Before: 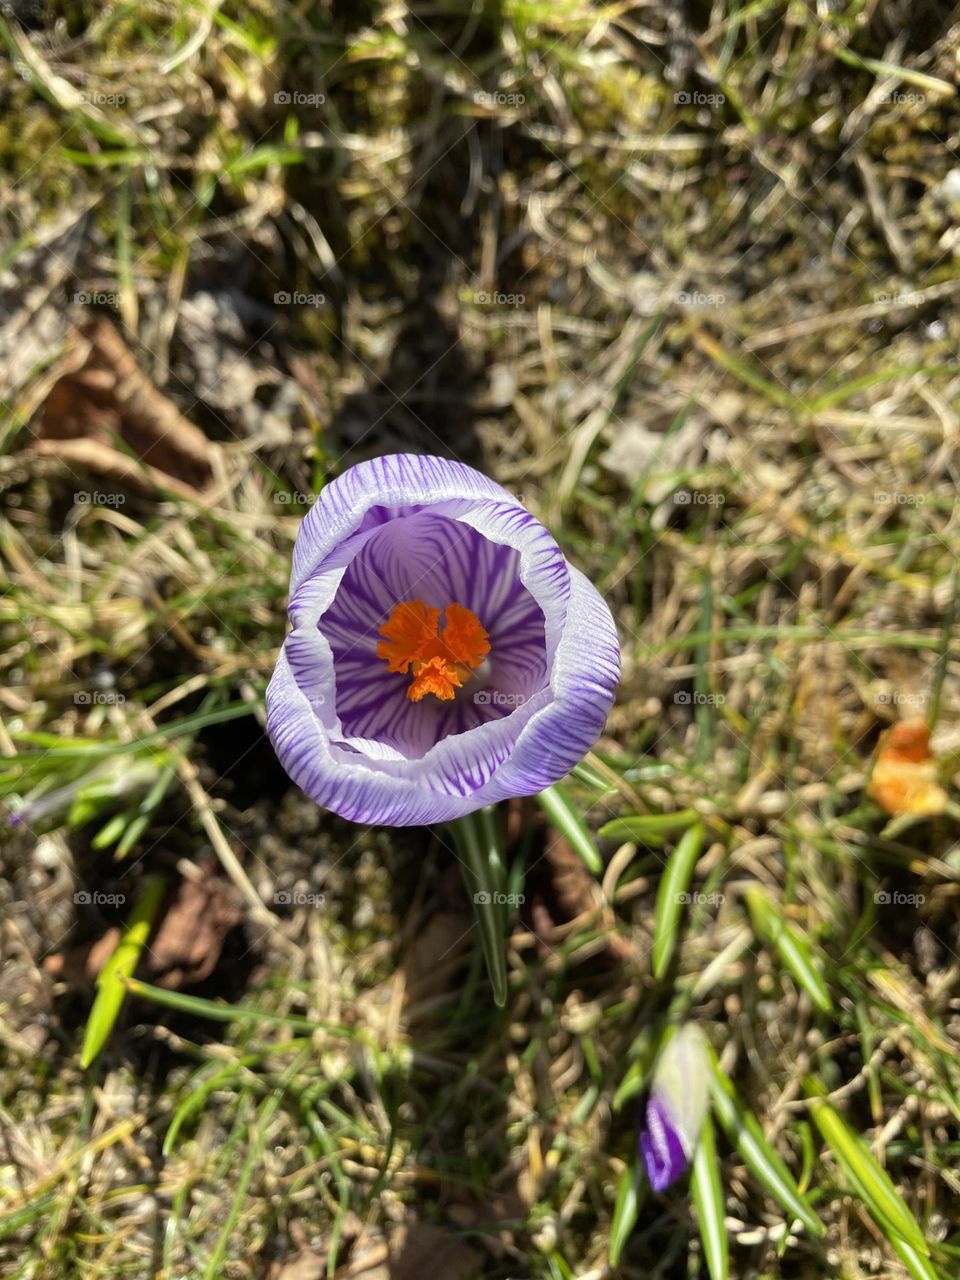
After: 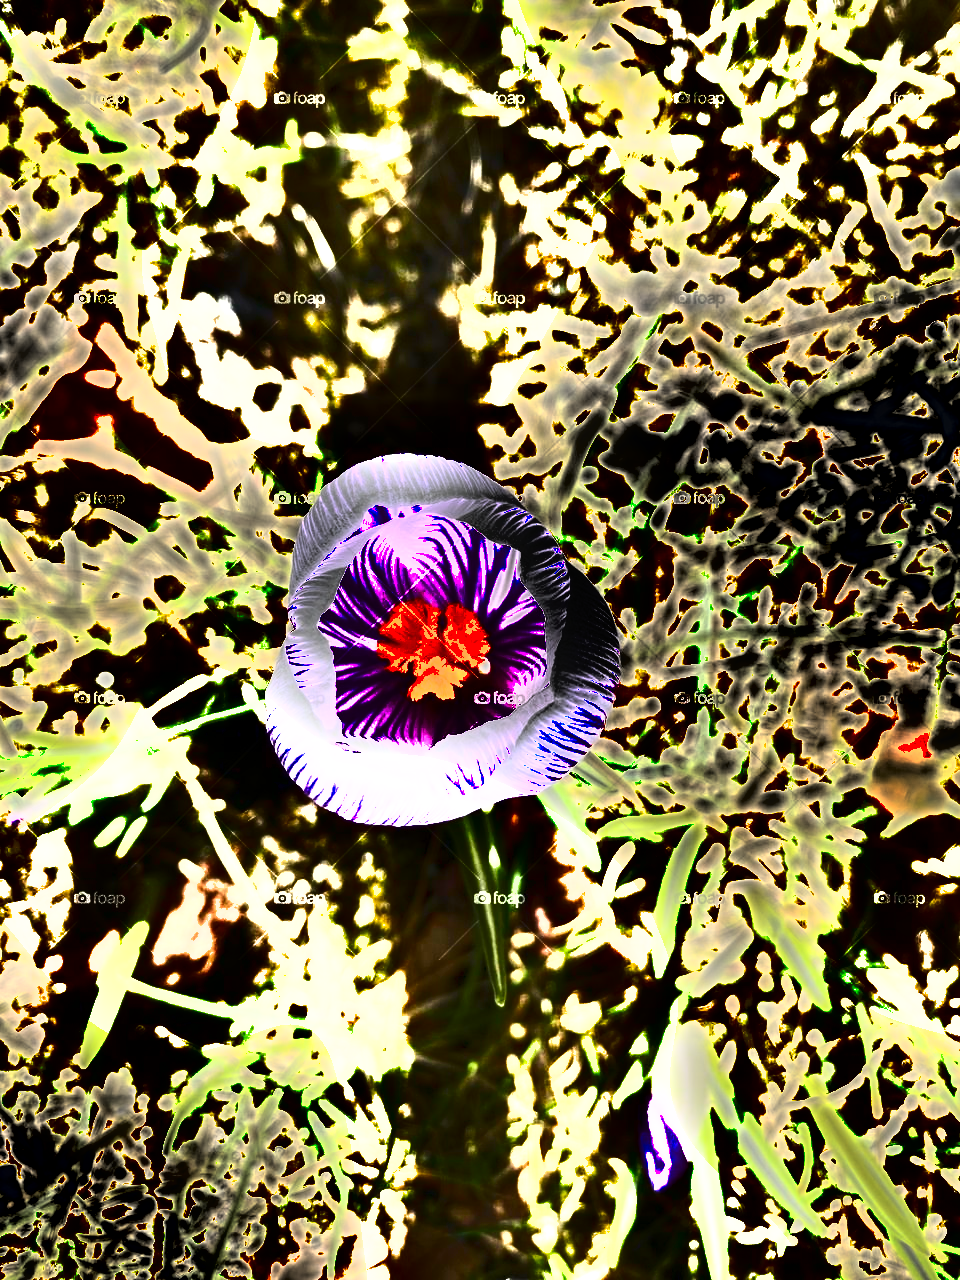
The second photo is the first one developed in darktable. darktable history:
shadows and highlights: shadows 21.03, highlights -82.46, soften with gaussian
exposure: exposure 2.908 EV, compensate highlight preservation false
